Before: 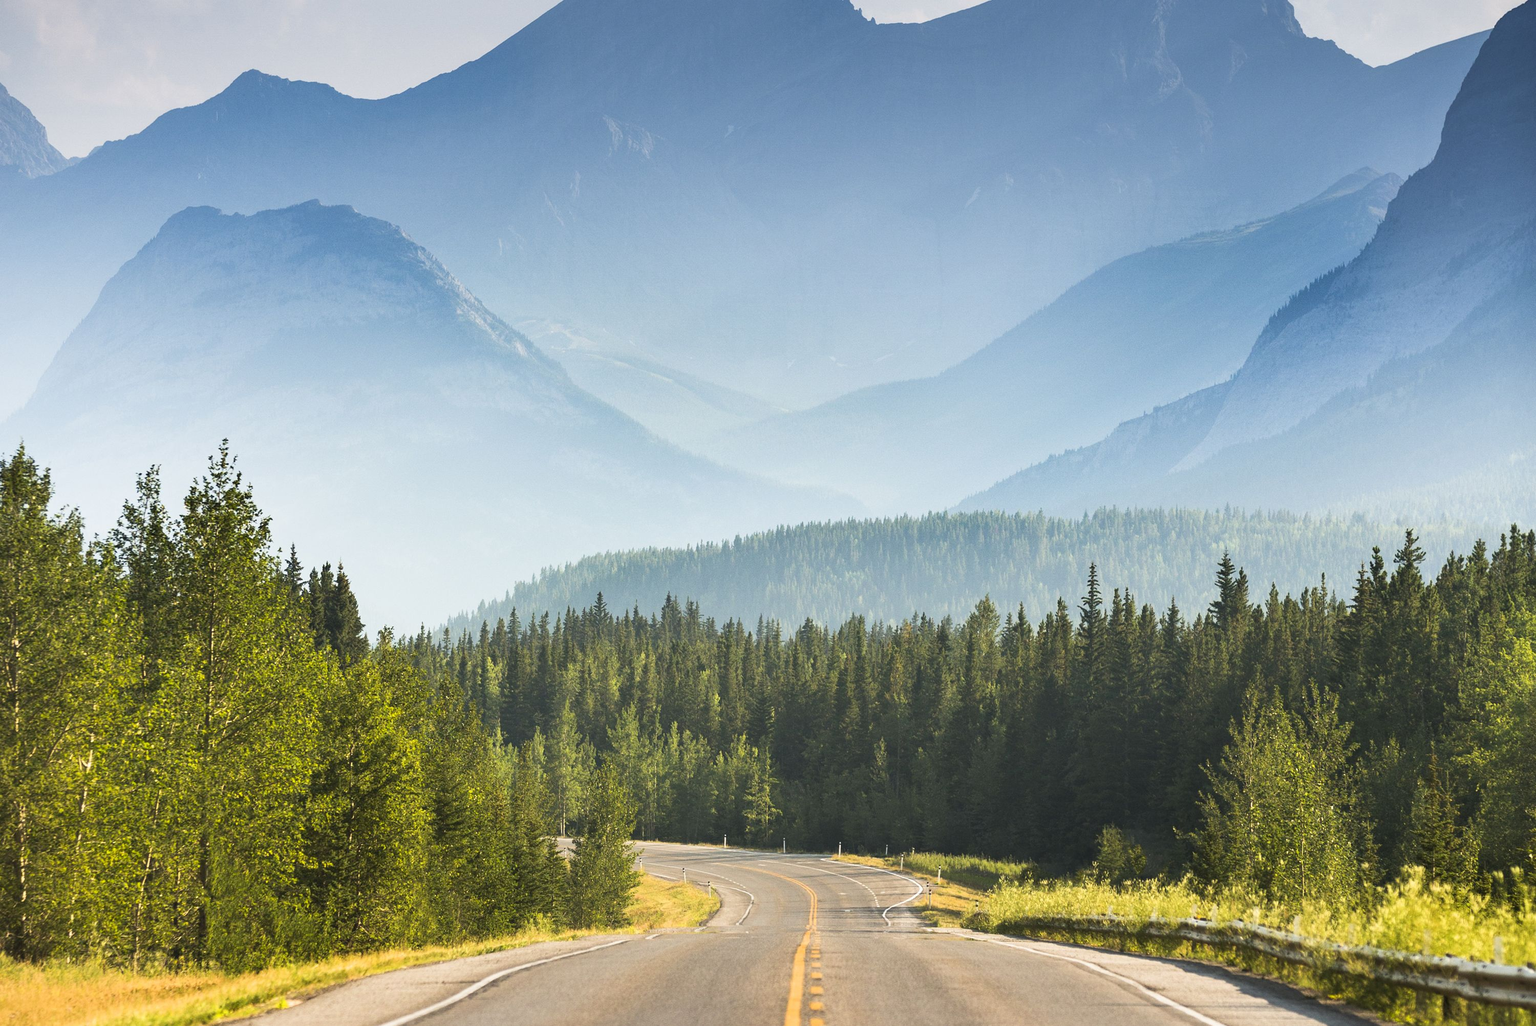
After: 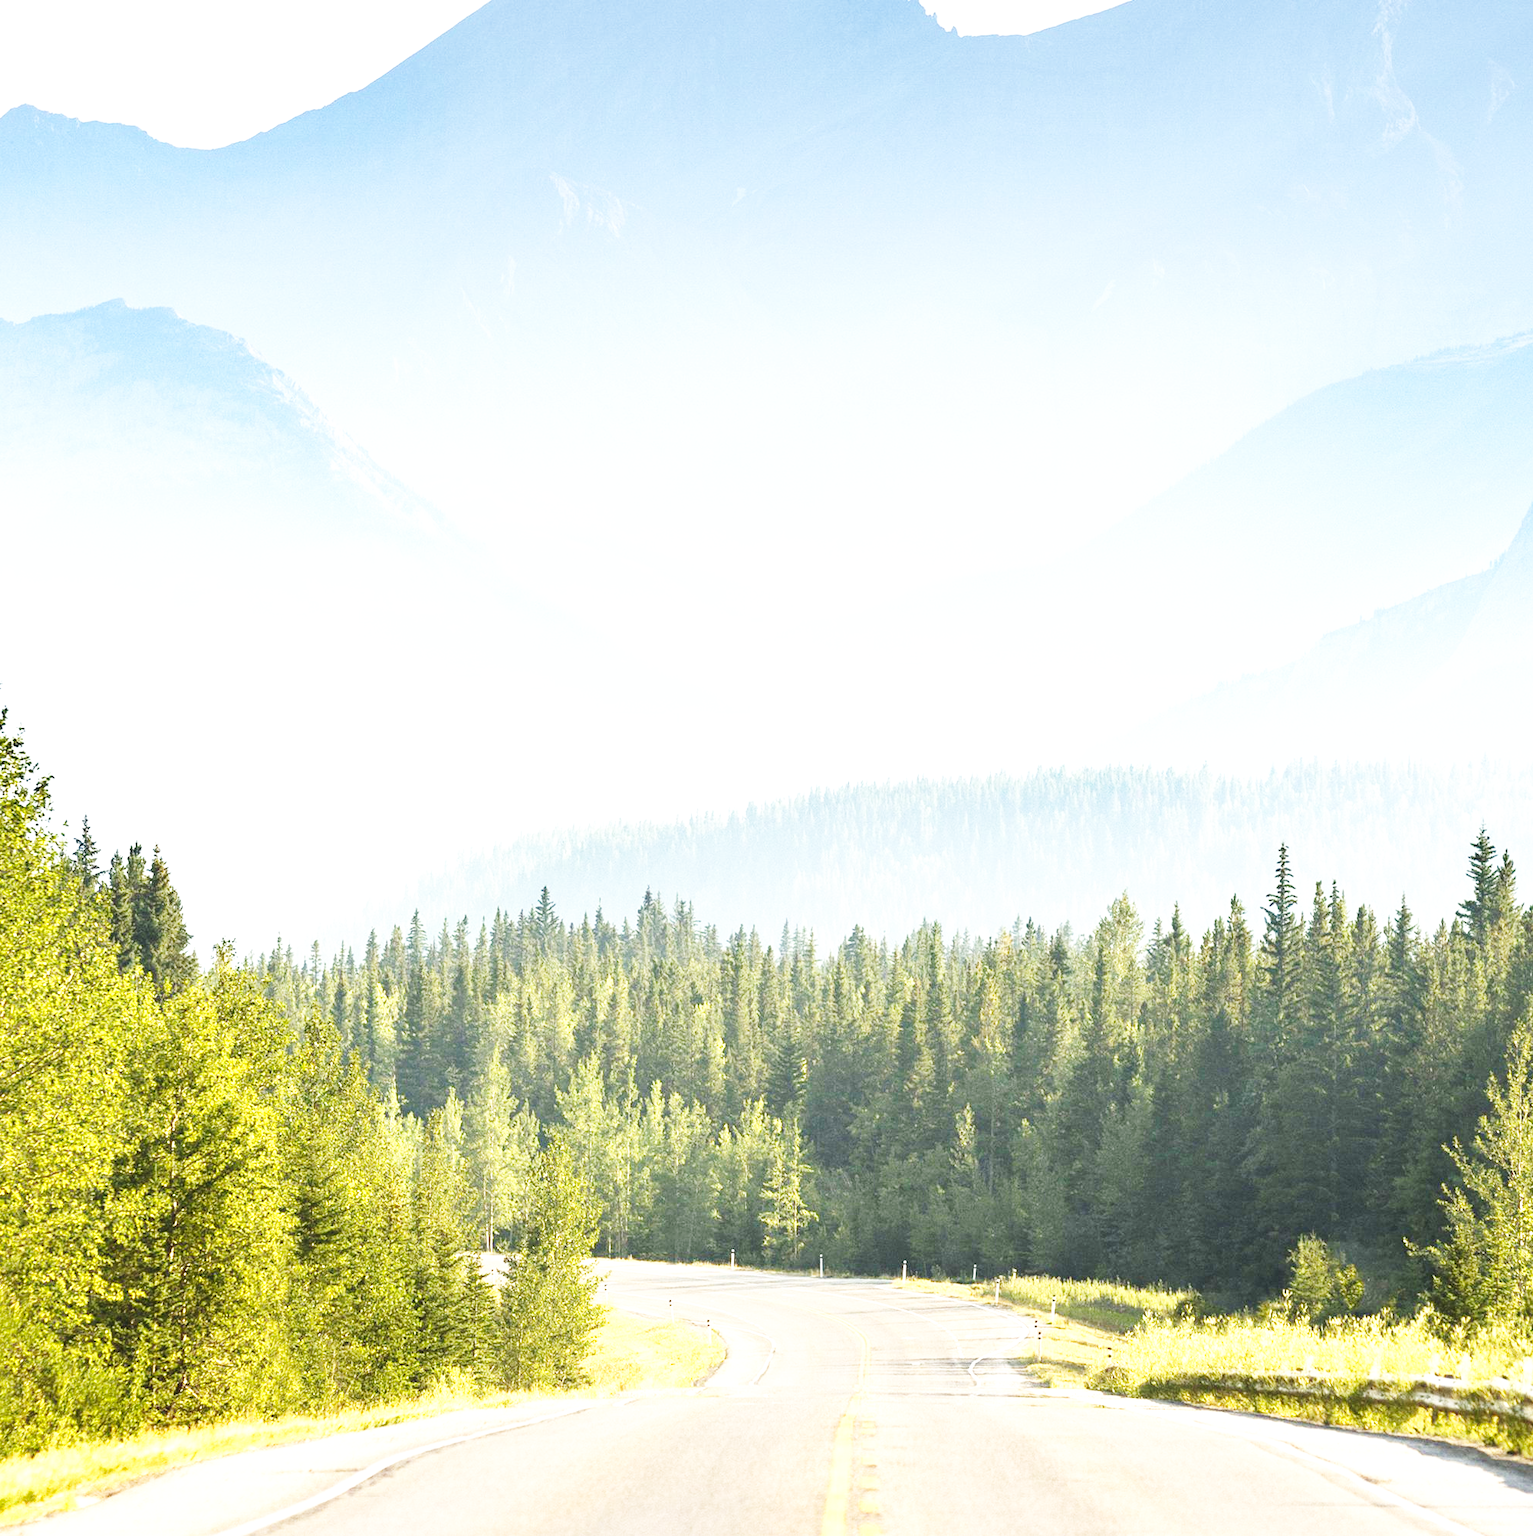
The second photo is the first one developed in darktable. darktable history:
base curve: curves: ch0 [(0, 0.003) (0.001, 0.002) (0.006, 0.004) (0.02, 0.022) (0.048, 0.086) (0.094, 0.234) (0.162, 0.431) (0.258, 0.629) (0.385, 0.8) (0.548, 0.918) (0.751, 0.988) (1, 1)], preserve colors none
exposure: black level correction 0, exposure 0.696 EV, compensate exposure bias true, compensate highlight preservation false
crop: left 15.376%, right 17.925%
